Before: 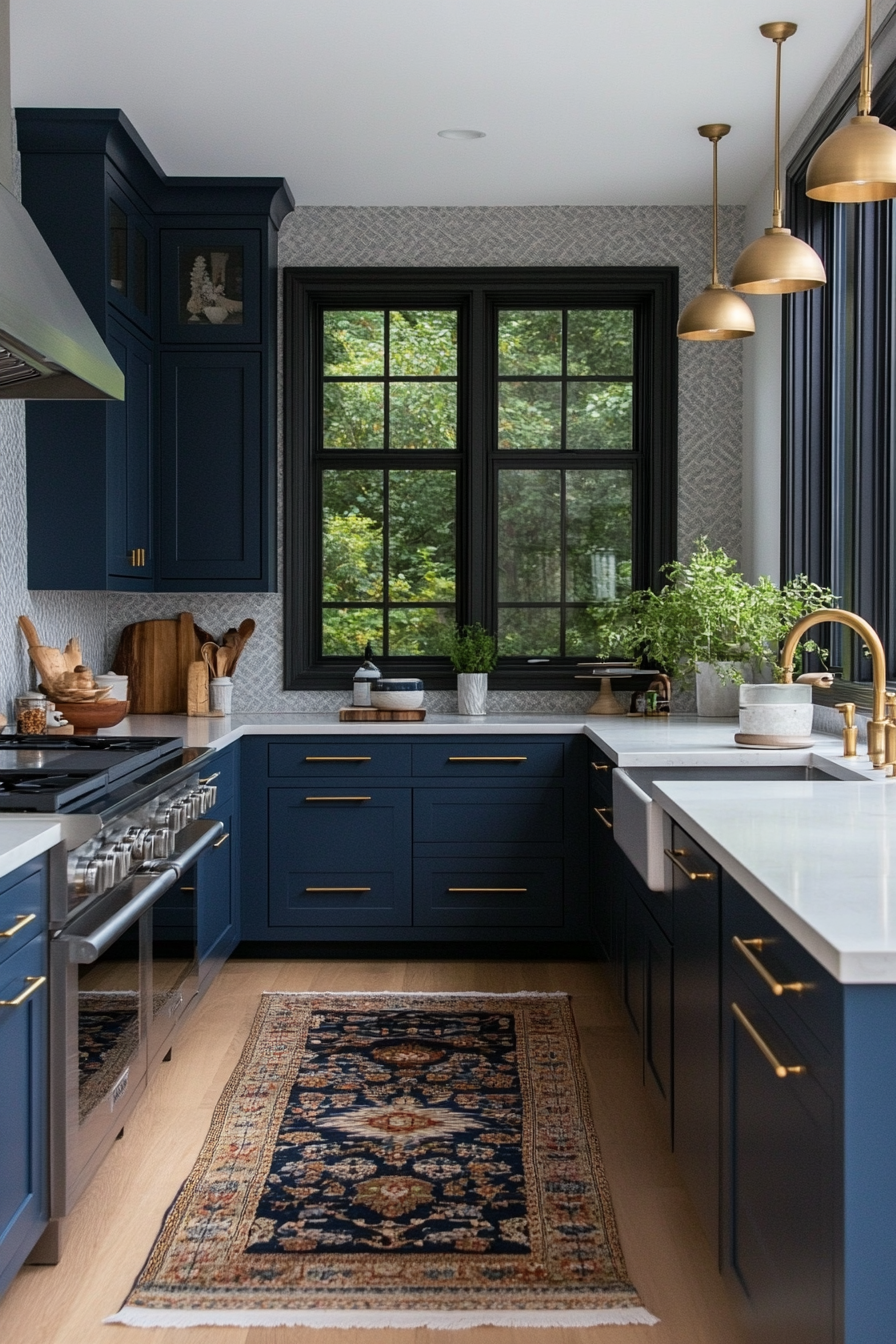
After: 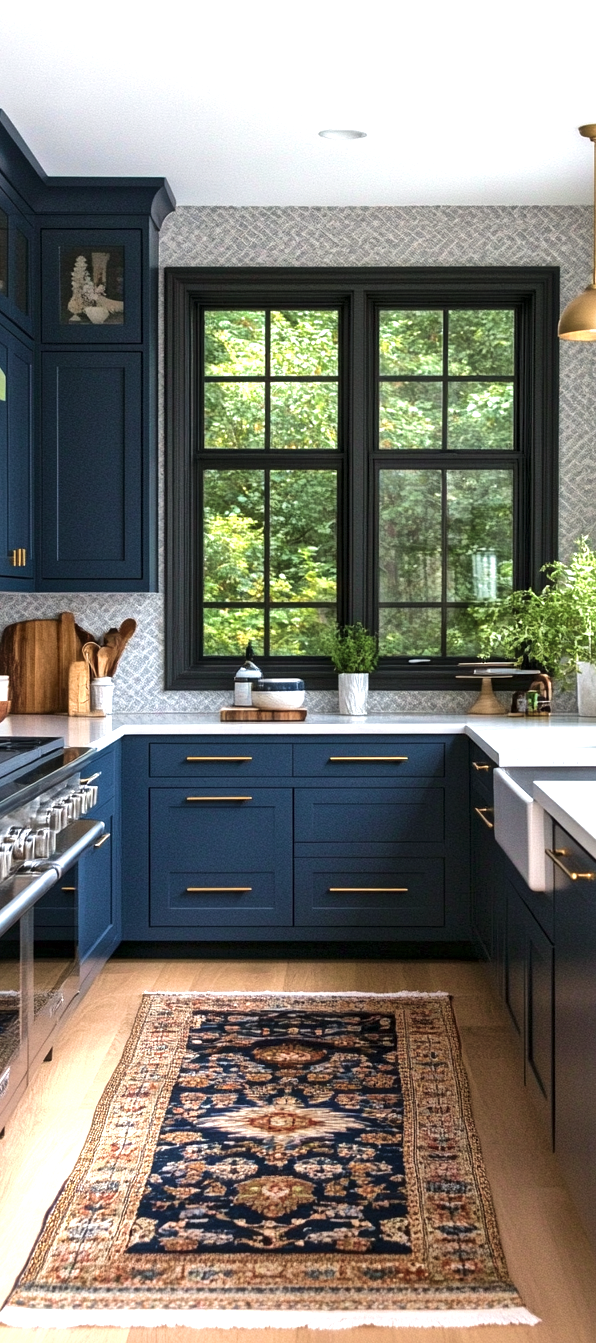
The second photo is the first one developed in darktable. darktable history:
exposure: black level correction -0.002, exposure 1.113 EV, compensate highlight preservation false
crop and rotate: left 13.353%, right 20.022%
local contrast: mode bilateral grid, contrast 21, coarseness 20, detail 150%, midtone range 0.2
tone equalizer: edges refinement/feathering 500, mask exposure compensation -1.57 EV, preserve details no
velvia: on, module defaults
